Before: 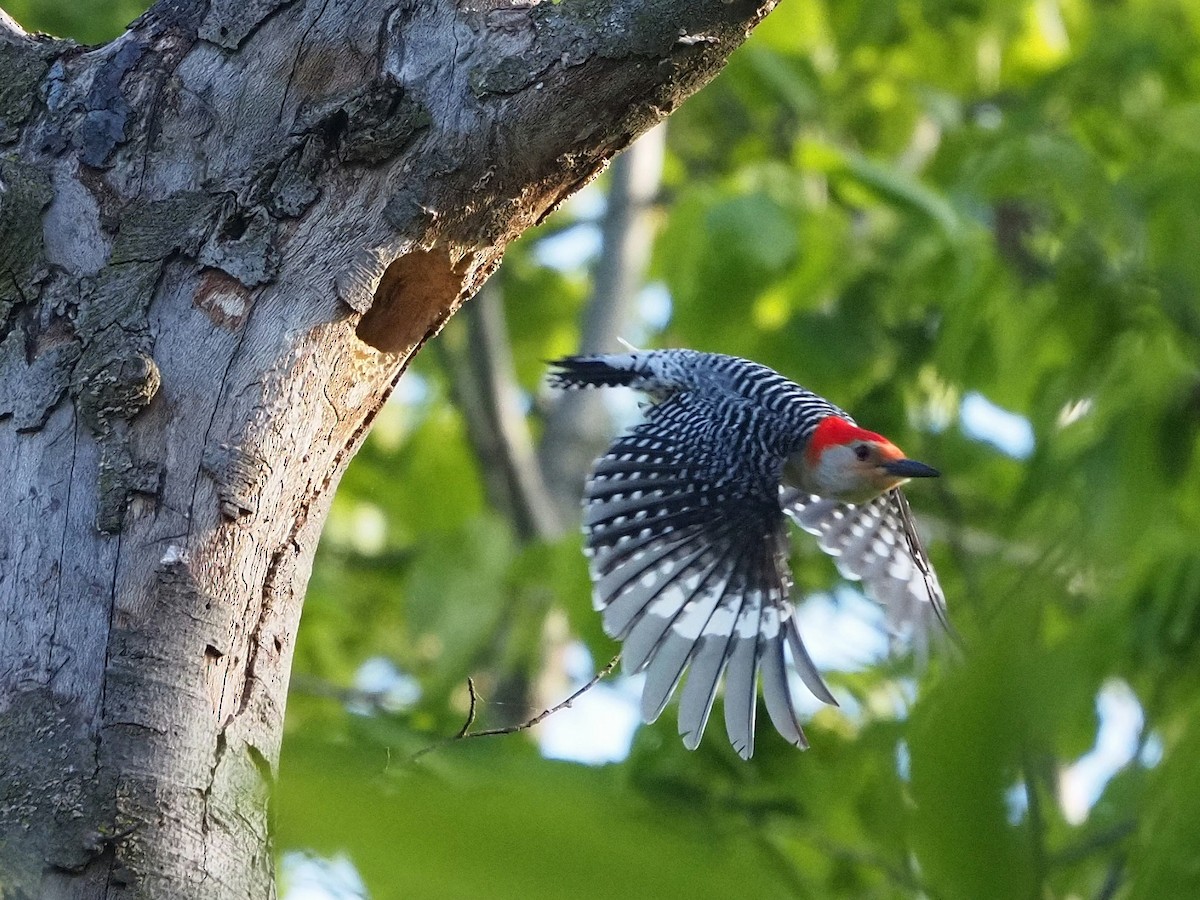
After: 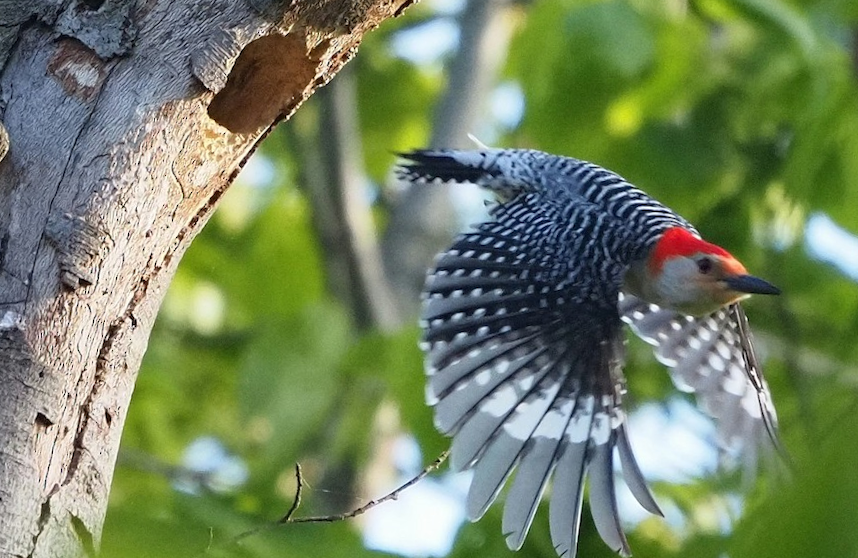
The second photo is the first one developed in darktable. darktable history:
crop and rotate: angle -3.9°, left 9.906%, top 20.456%, right 12.24%, bottom 12.067%
